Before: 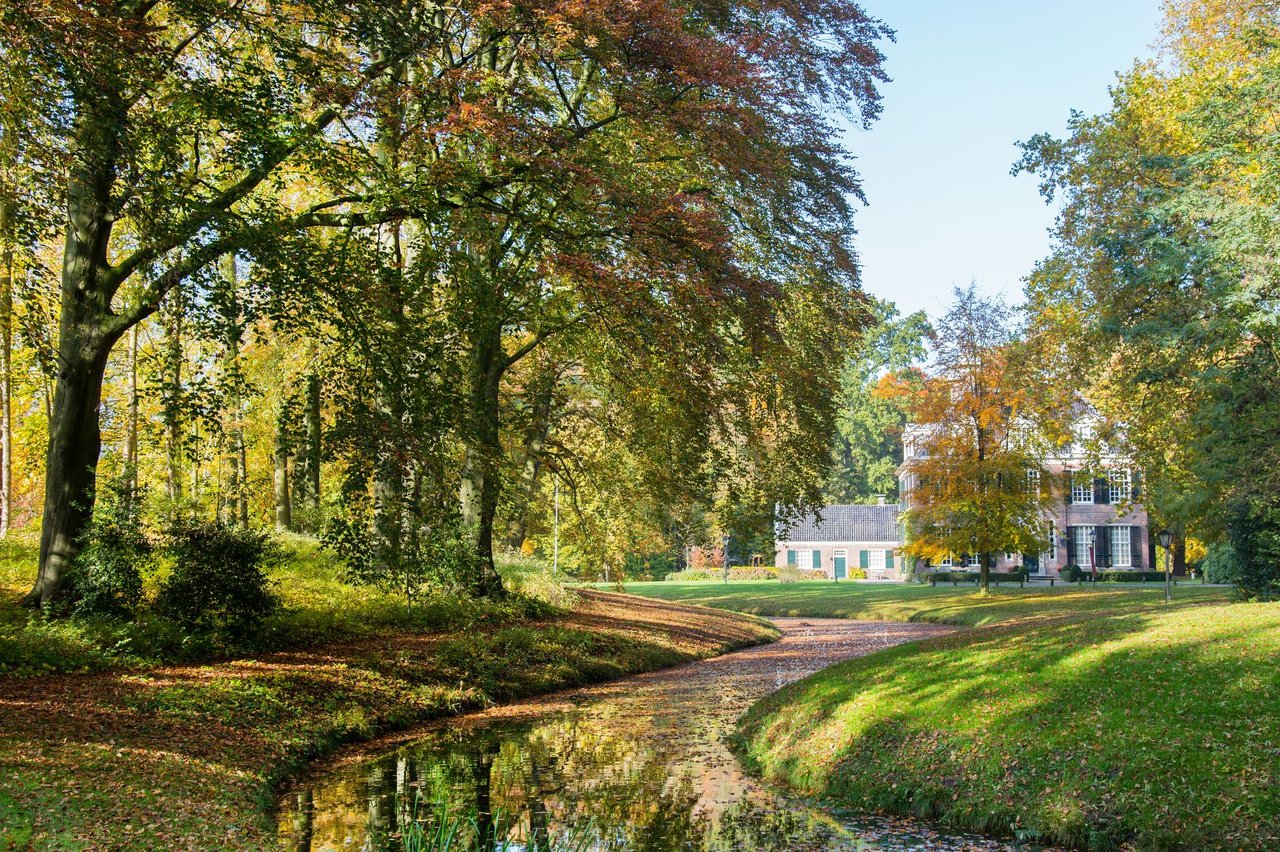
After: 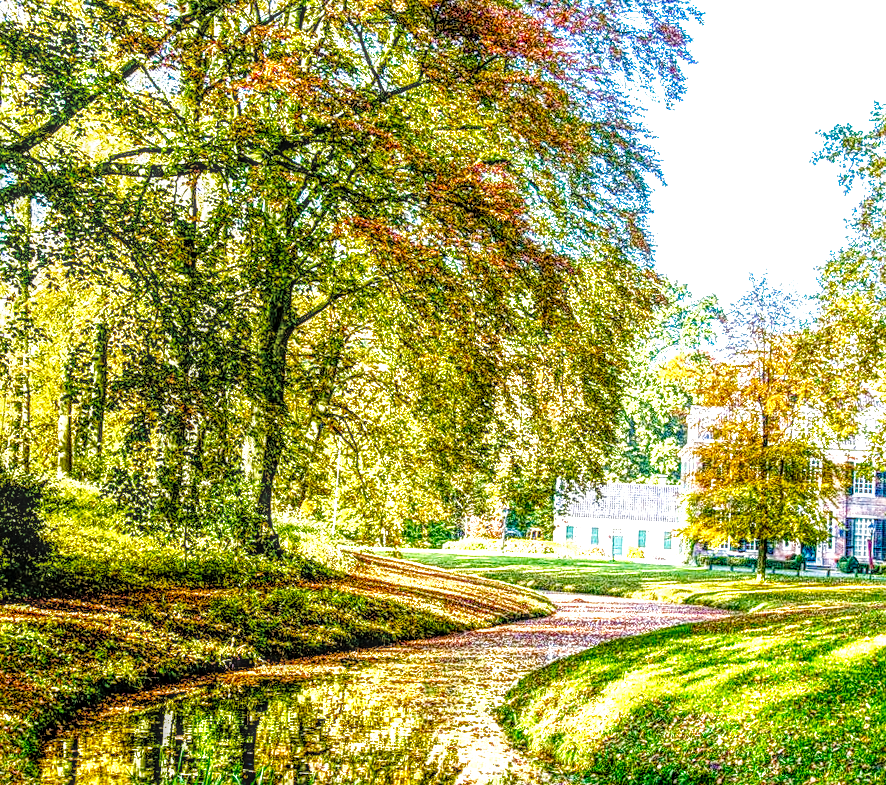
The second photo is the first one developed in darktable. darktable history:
sharpen: on, module defaults
color balance rgb: perceptual saturation grading › global saturation 20%, perceptual saturation grading › highlights -25.88%, perceptual saturation grading › shadows 49.648%, global vibrance 41.267%
local contrast: highlights 2%, shadows 0%, detail 298%, midtone range 0.295
crop and rotate: angle -3.26°, left 13.969%, top 0.041%, right 10.944%, bottom 0.041%
tone equalizer: -8 EV -0.735 EV, -7 EV -0.678 EV, -6 EV -0.627 EV, -5 EV -0.4 EV, -3 EV 0.395 EV, -2 EV 0.6 EV, -1 EV 0.688 EV, +0 EV 0.751 EV
base curve: curves: ch0 [(0, 0) (0.008, 0.007) (0.022, 0.029) (0.048, 0.089) (0.092, 0.197) (0.191, 0.399) (0.275, 0.534) (0.357, 0.65) (0.477, 0.78) (0.542, 0.833) (0.799, 0.973) (1, 1)], preserve colors none
velvia: on, module defaults
